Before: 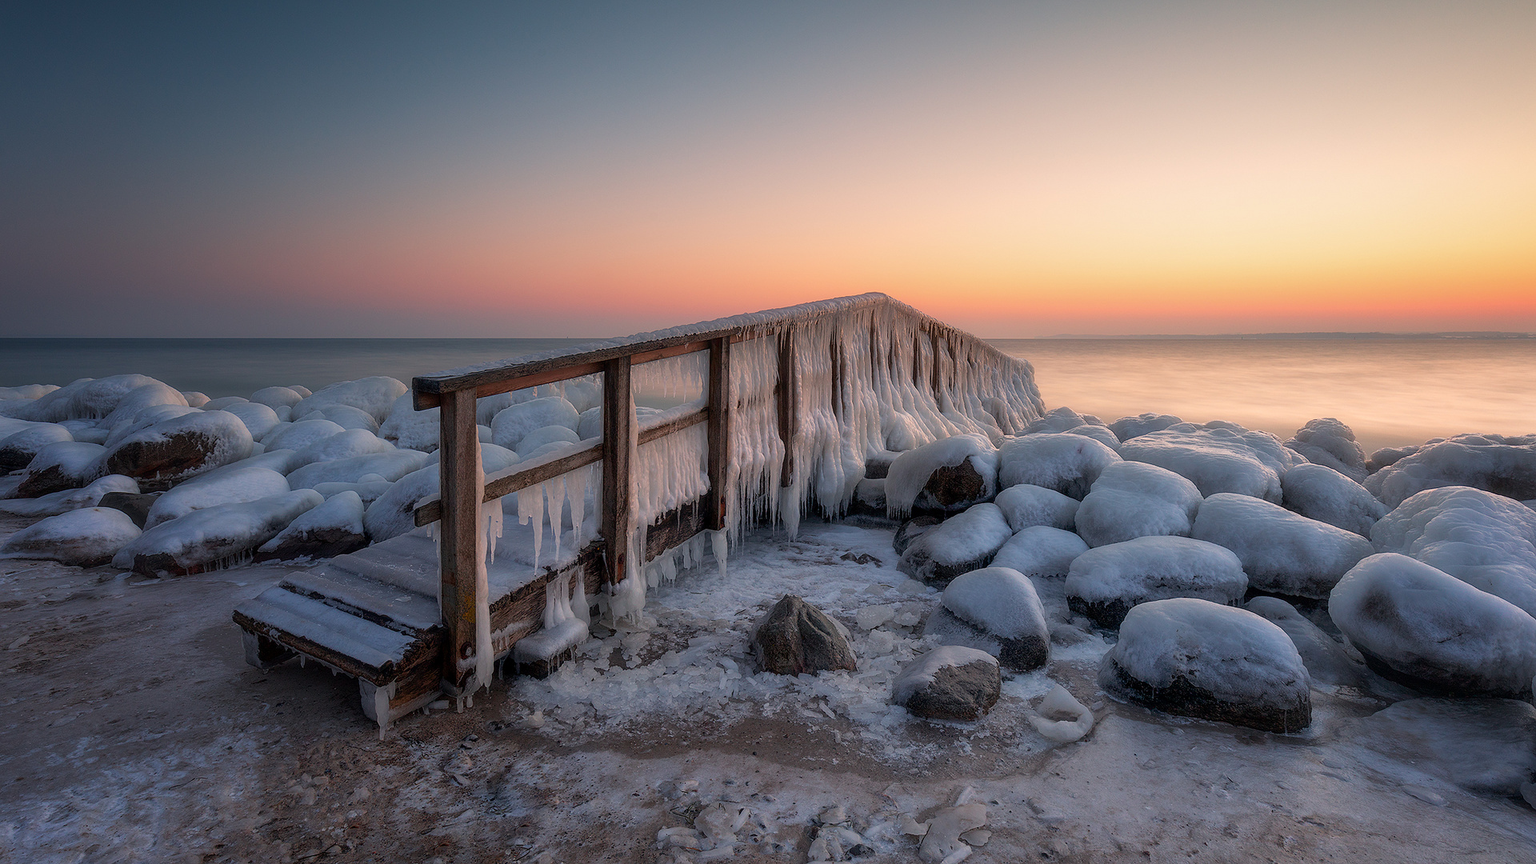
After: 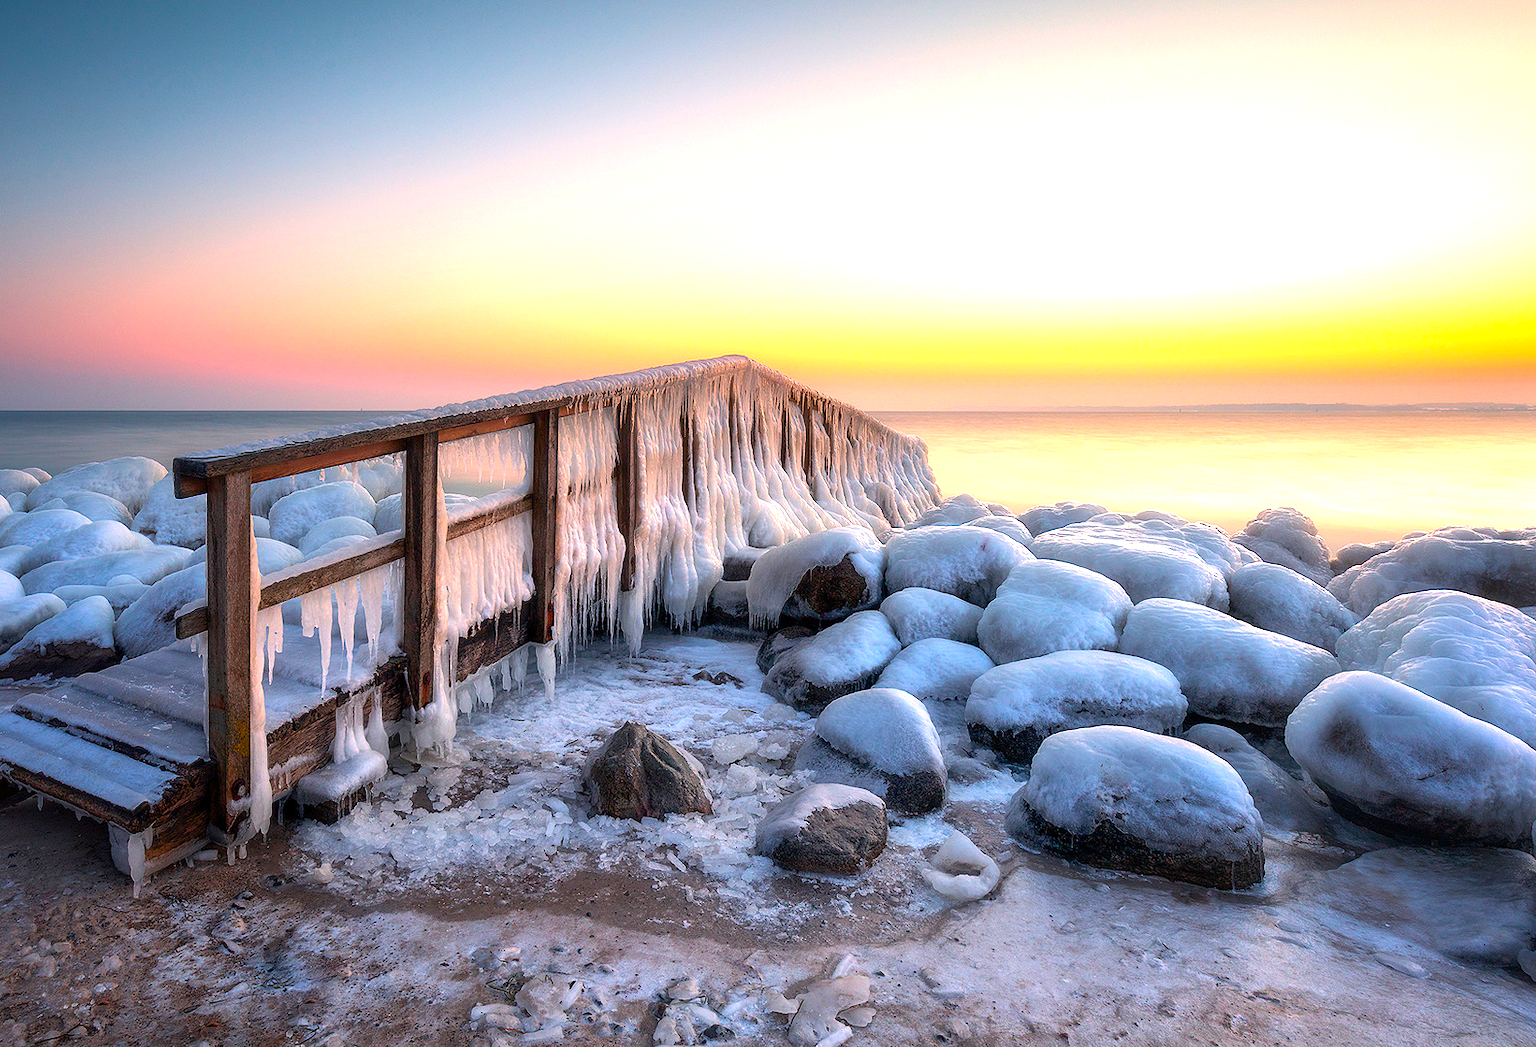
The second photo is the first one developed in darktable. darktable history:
crop: left 17.582%, bottom 0.031%
color balance rgb: linear chroma grading › shadows -10%, linear chroma grading › global chroma 20%, perceptual saturation grading › global saturation 15%, perceptual brilliance grading › global brilliance 30%, perceptual brilliance grading › highlights 12%, perceptual brilliance grading › mid-tones 24%, global vibrance 20%
